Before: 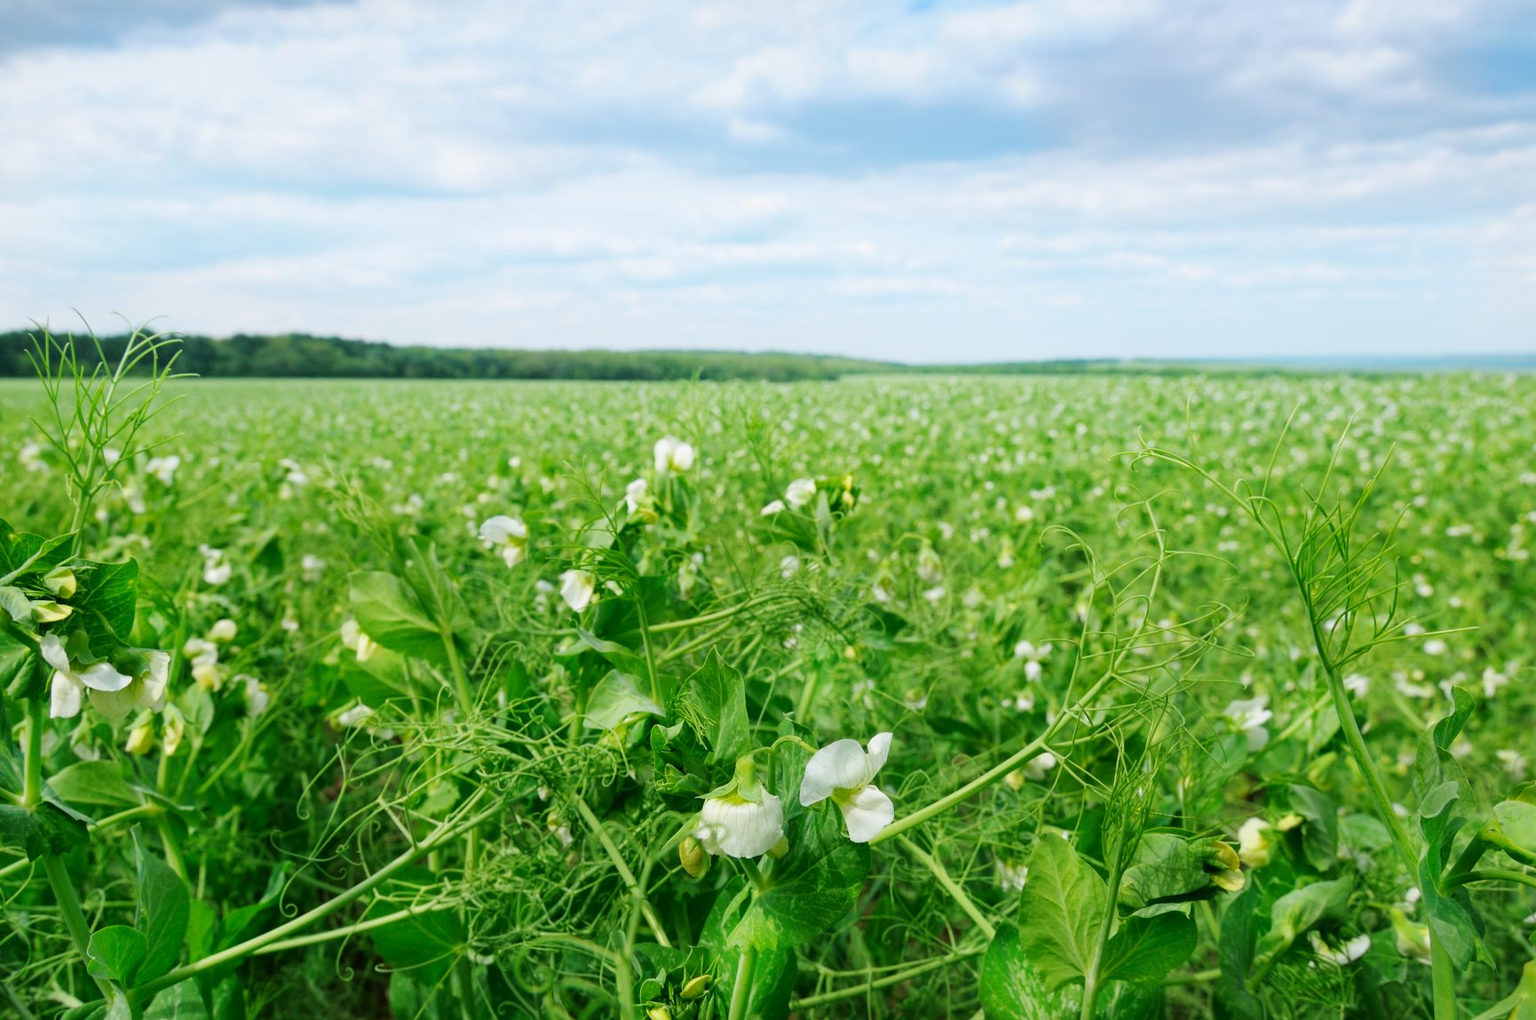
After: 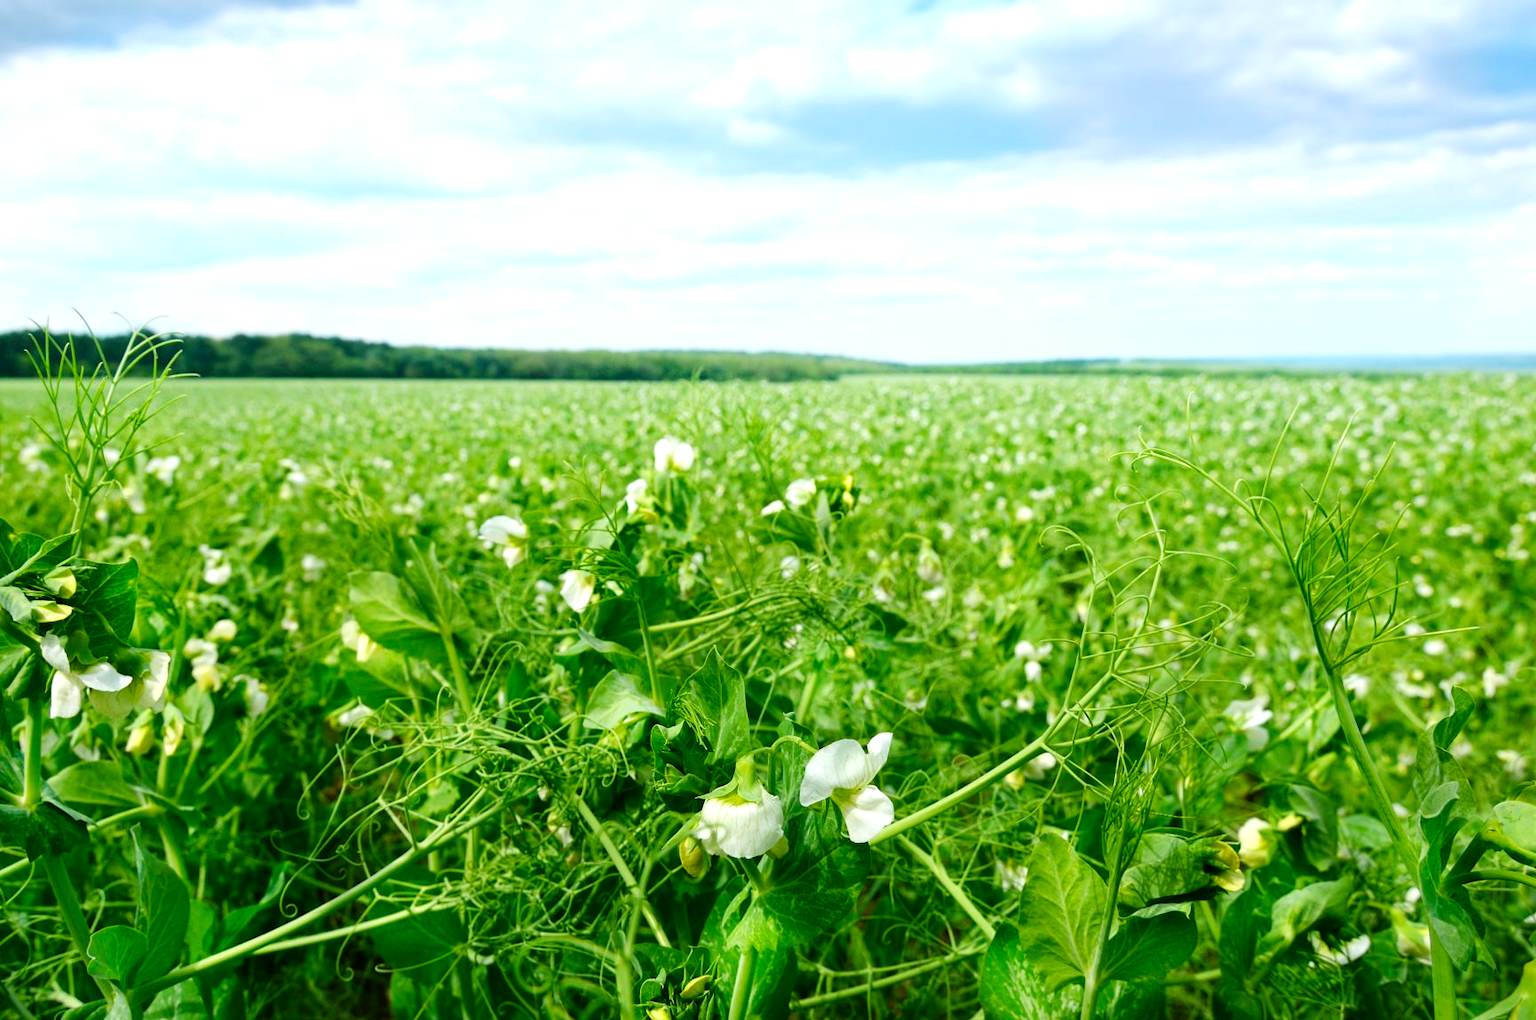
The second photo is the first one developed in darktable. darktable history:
color balance rgb: shadows lift › luminance -20%, power › hue 72.24°, highlights gain › luminance 15%, global offset › hue 171.6°, perceptual saturation grading › highlights -15%, perceptual saturation grading › shadows 25%, global vibrance 35%, contrast 10%
exposure: compensate highlight preservation false
